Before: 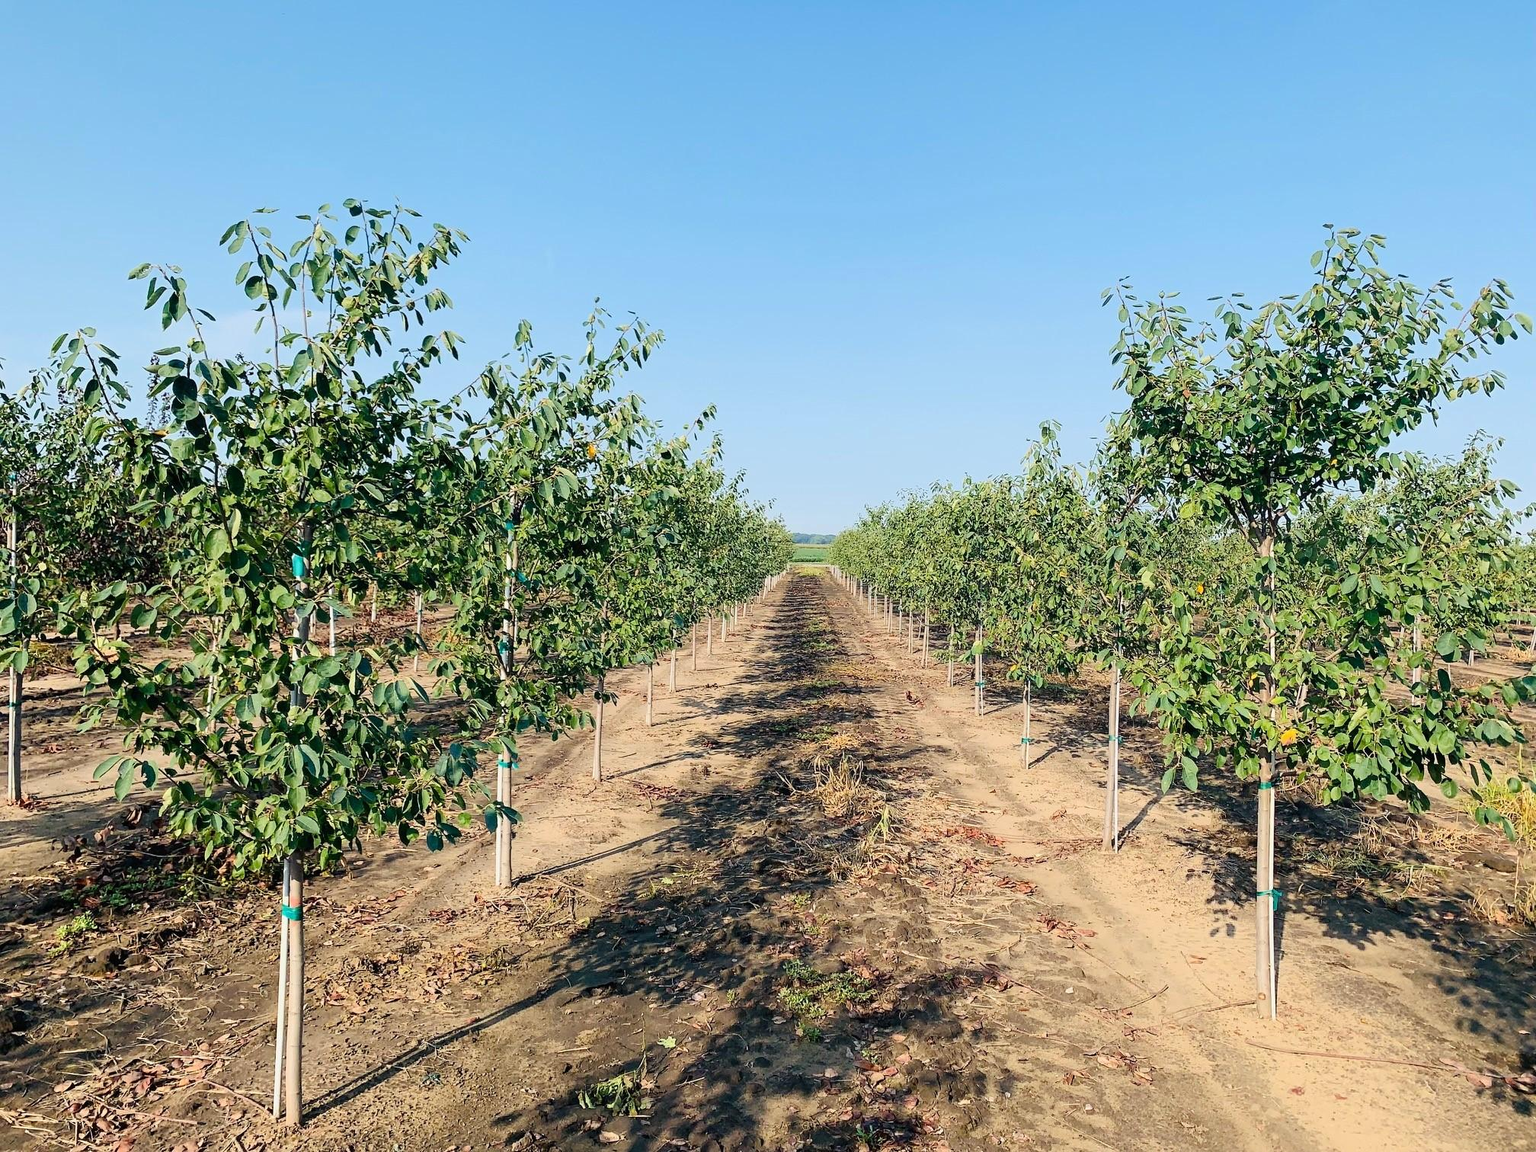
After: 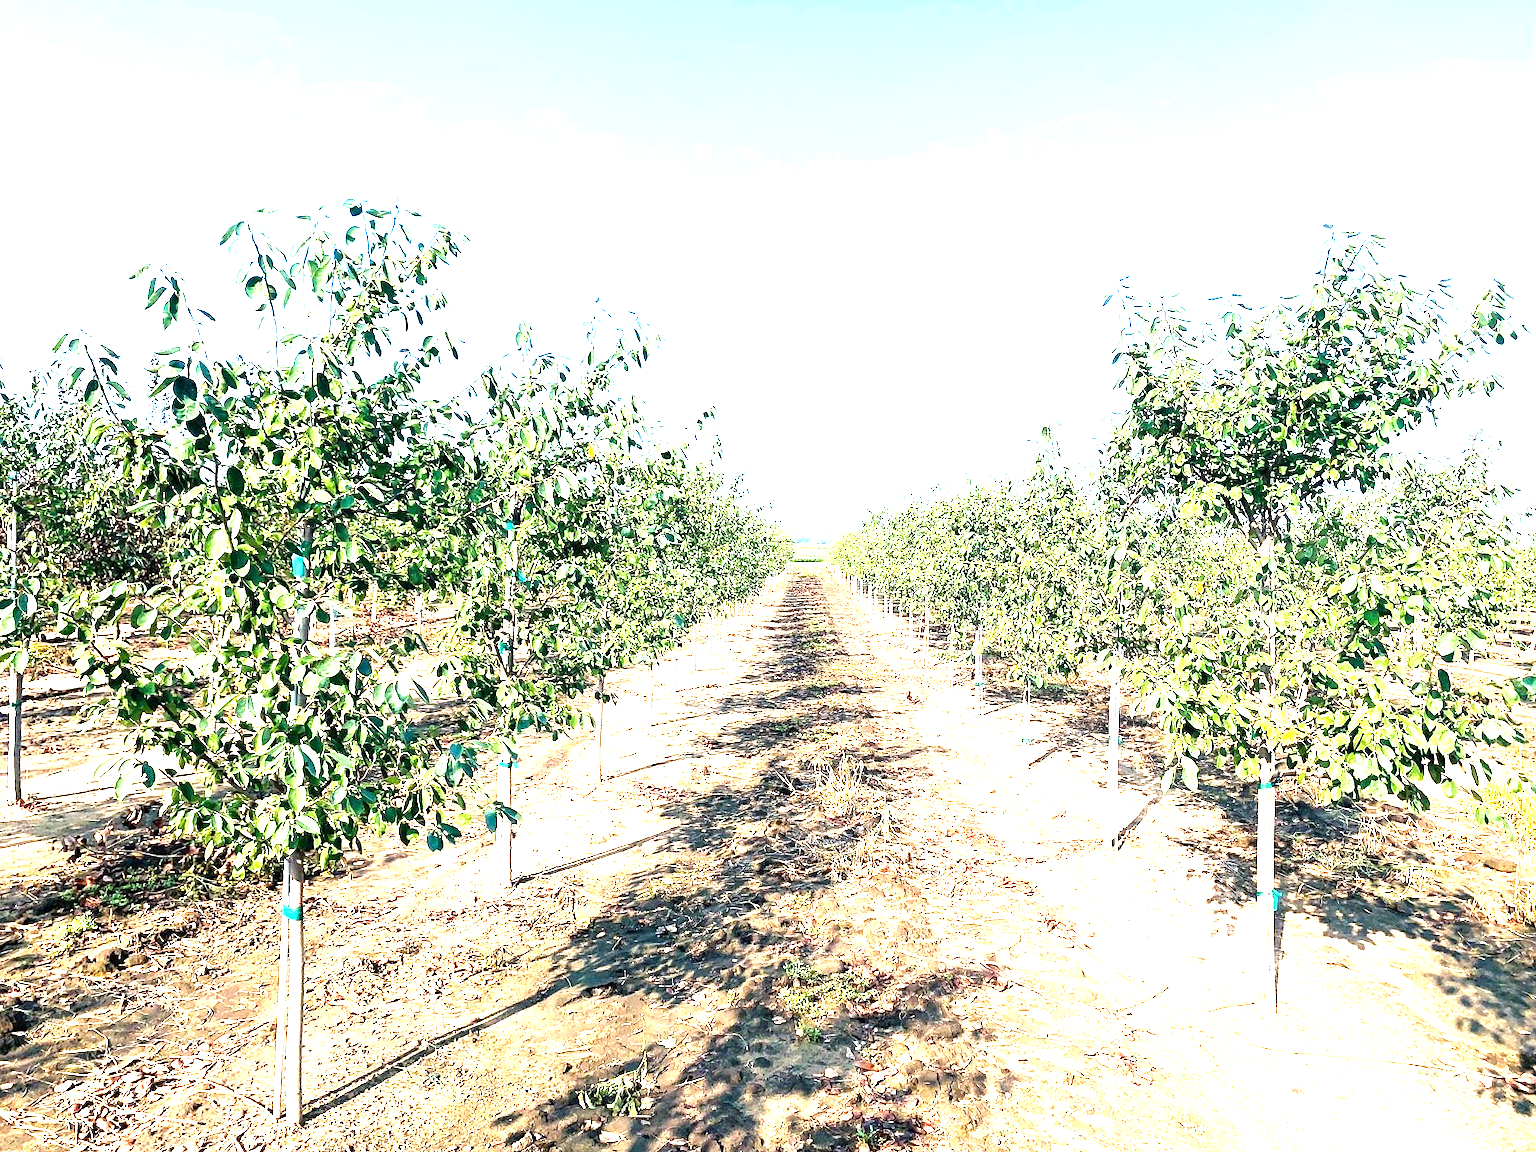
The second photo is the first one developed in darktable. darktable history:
tone equalizer: -8 EV -0.395 EV, -7 EV -0.376 EV, -6 EV -0.313 EV, -5 EV -0.208 EV, -3 EV 0.205 EV, -2 EV 0.339 EV, -1 EV 0.38 EV, +0 EV 0.393 EV
exposure: black level correction 0.001, exposure 1.827 EV, compensate exposure bias true, compensate highlight preservation false
